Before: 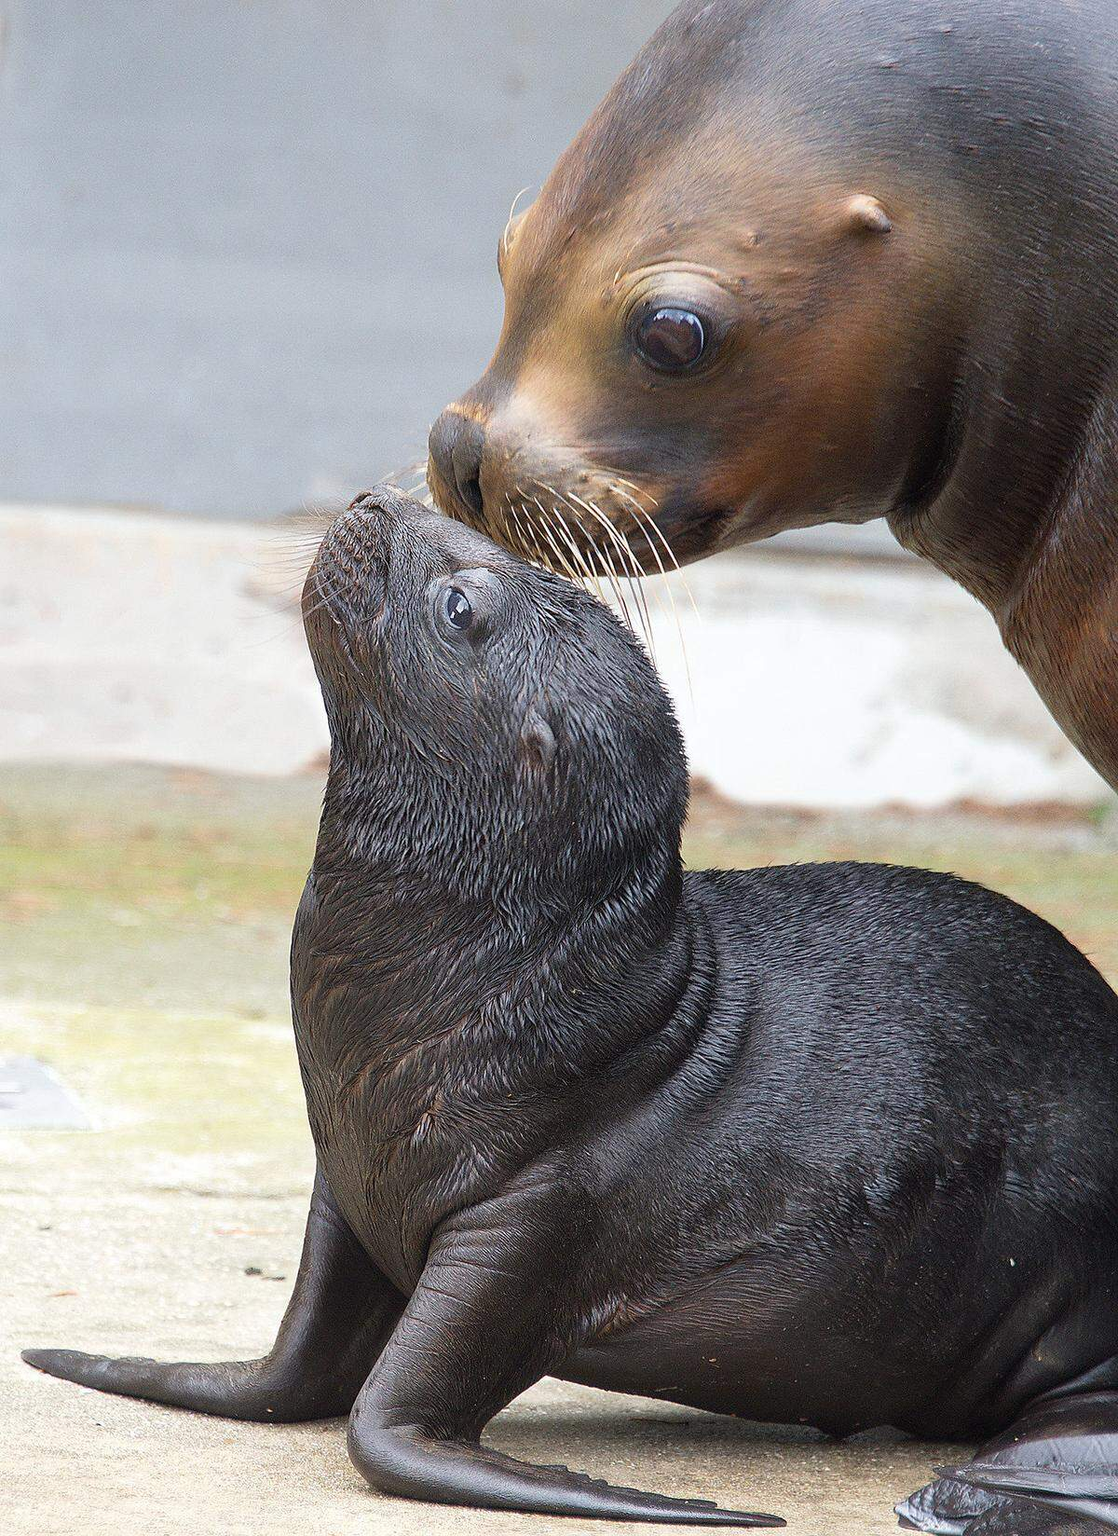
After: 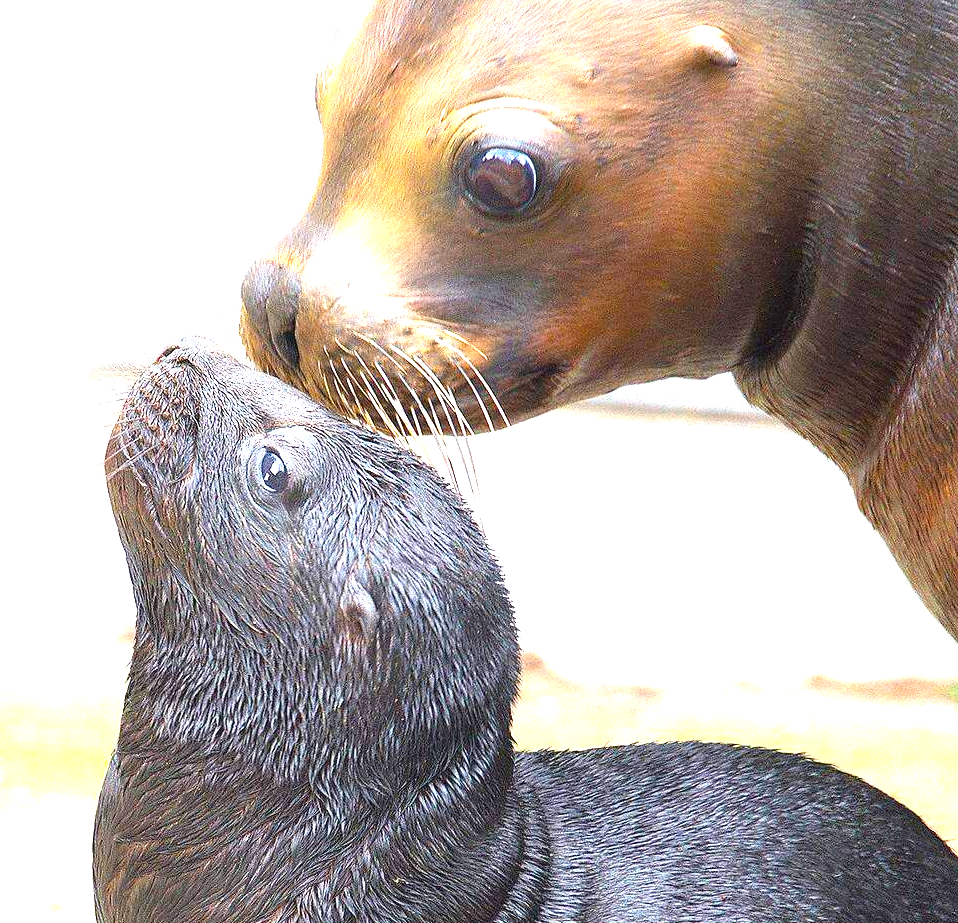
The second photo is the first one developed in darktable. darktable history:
crop: left 18.27%, top 11.109%, right 1.878%, bottom 32.835%
exposure: black level correction 0, exposure 1.469 EV, compensate exposure bias true, compensate highlight preservation false
color balance rgb: perceptual saturation grading › global saturation 19.975%, global vibrance 20%
